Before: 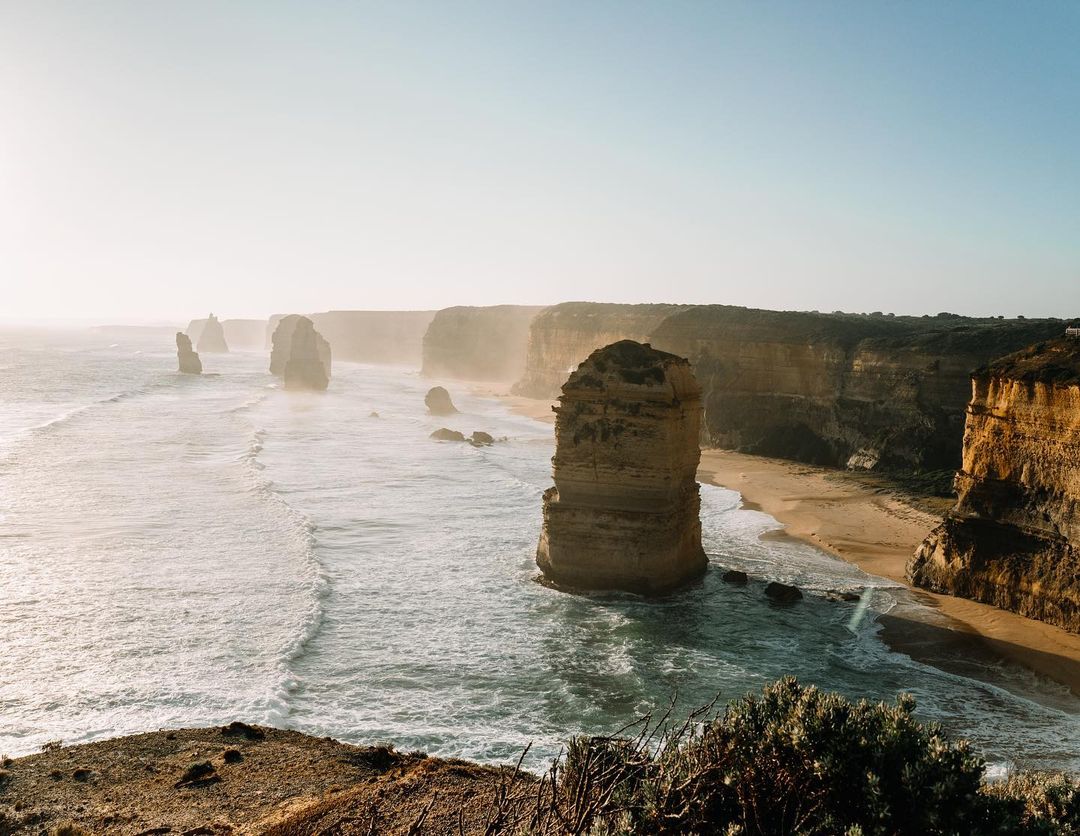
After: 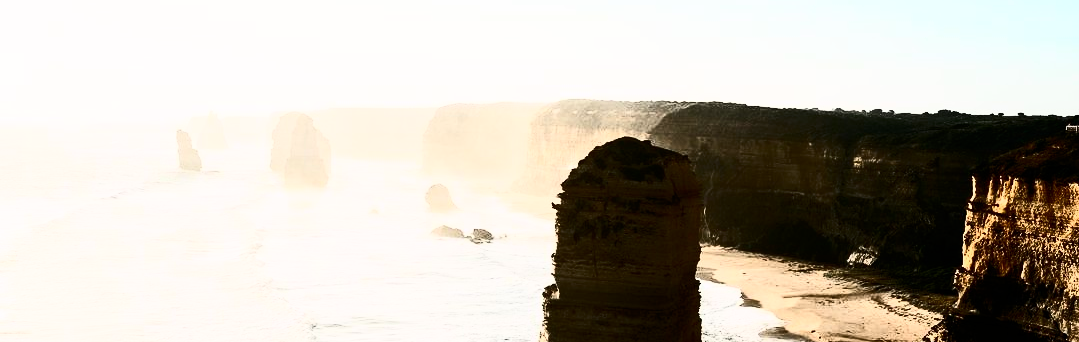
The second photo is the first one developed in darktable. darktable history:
filmic rgb: middle gray luminance 21.81%, black relative exposure -14.09 EV, white relative exposure 2.96 EV, target black luminance 0%, hardness 8.84, latitude 60.45%, contrast 1.209, highlights saturation mix 4.8%, shadows ↔ highlights balance 41.11%
contrast brightness saturation: contrast 0.917, brightness 0.198
crop and rotate: top 24.356%, bottom 34.649%
